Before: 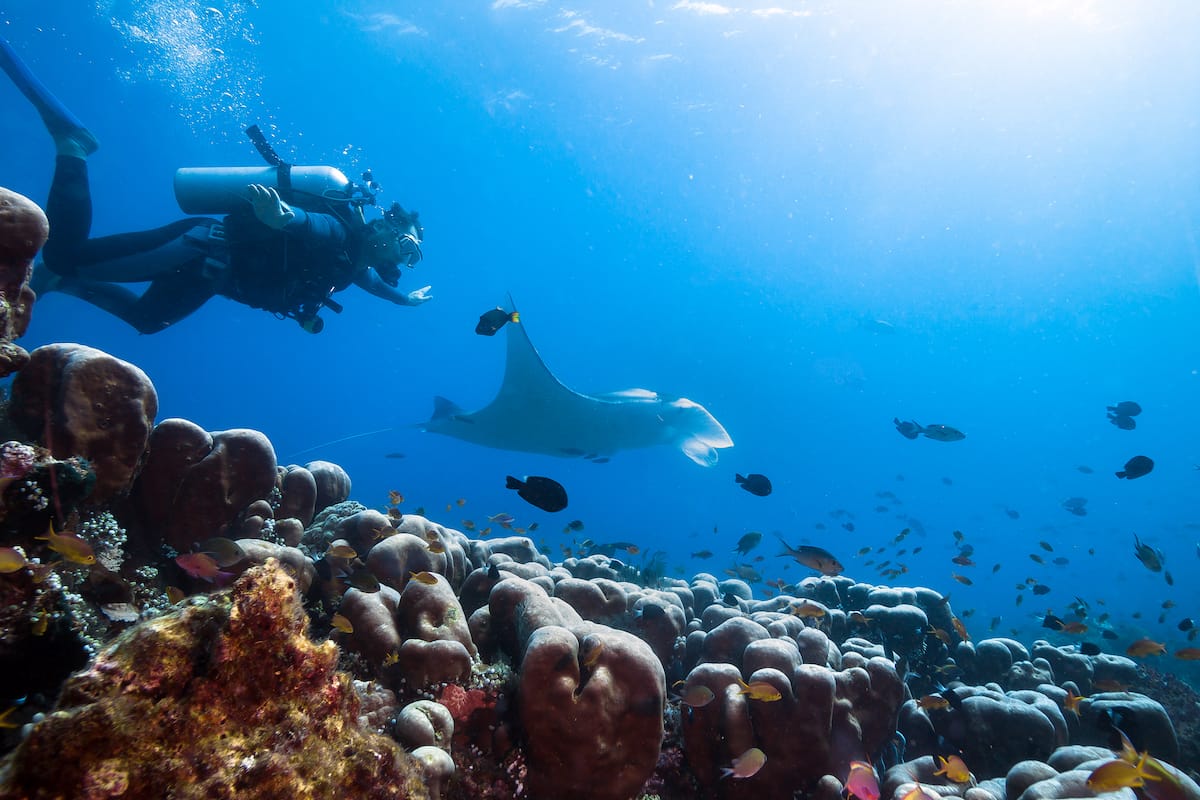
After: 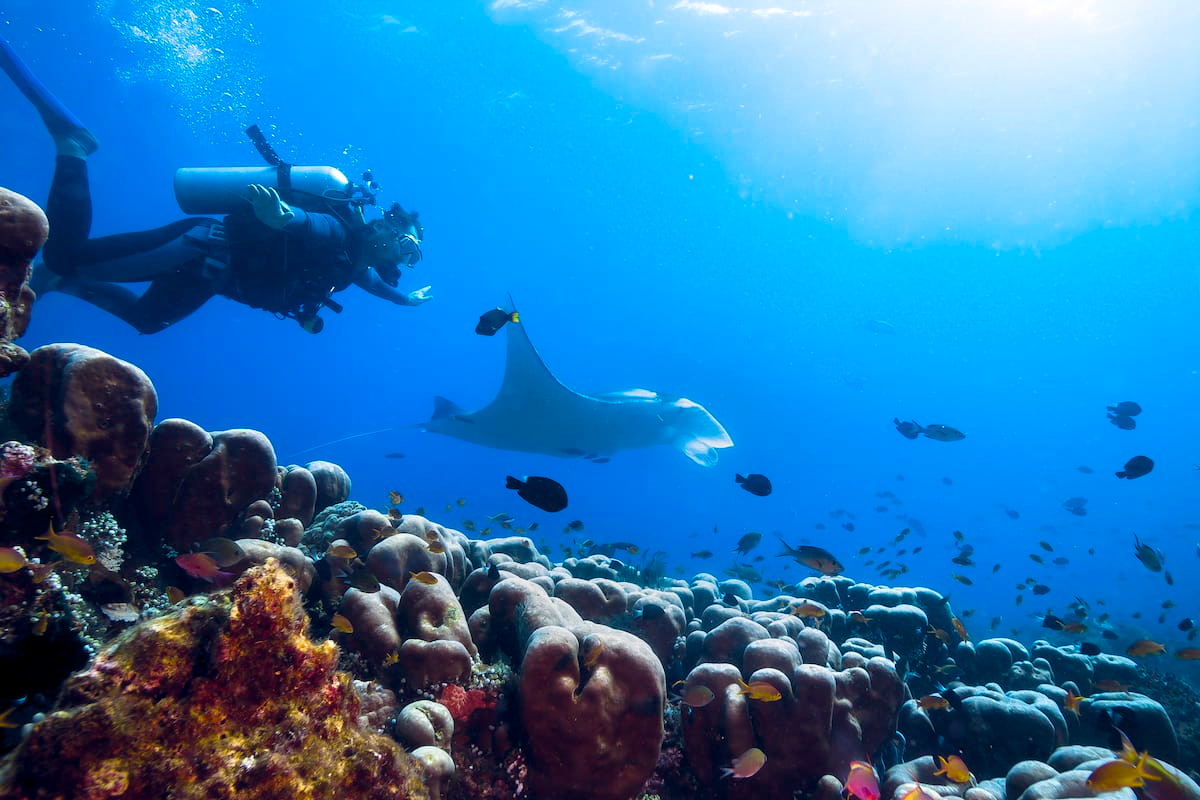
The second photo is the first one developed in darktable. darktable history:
local contrast: mode bilateral grid, contrast 100, coarseness 99, detail 109%, midtone range 0.2
color balance rgb: global offset › chroma 0.131%, global offset › hue 253.88°, linear chroma grading › global chroma 15.243%, perceptual saturation grading › global saturation 19.876%
